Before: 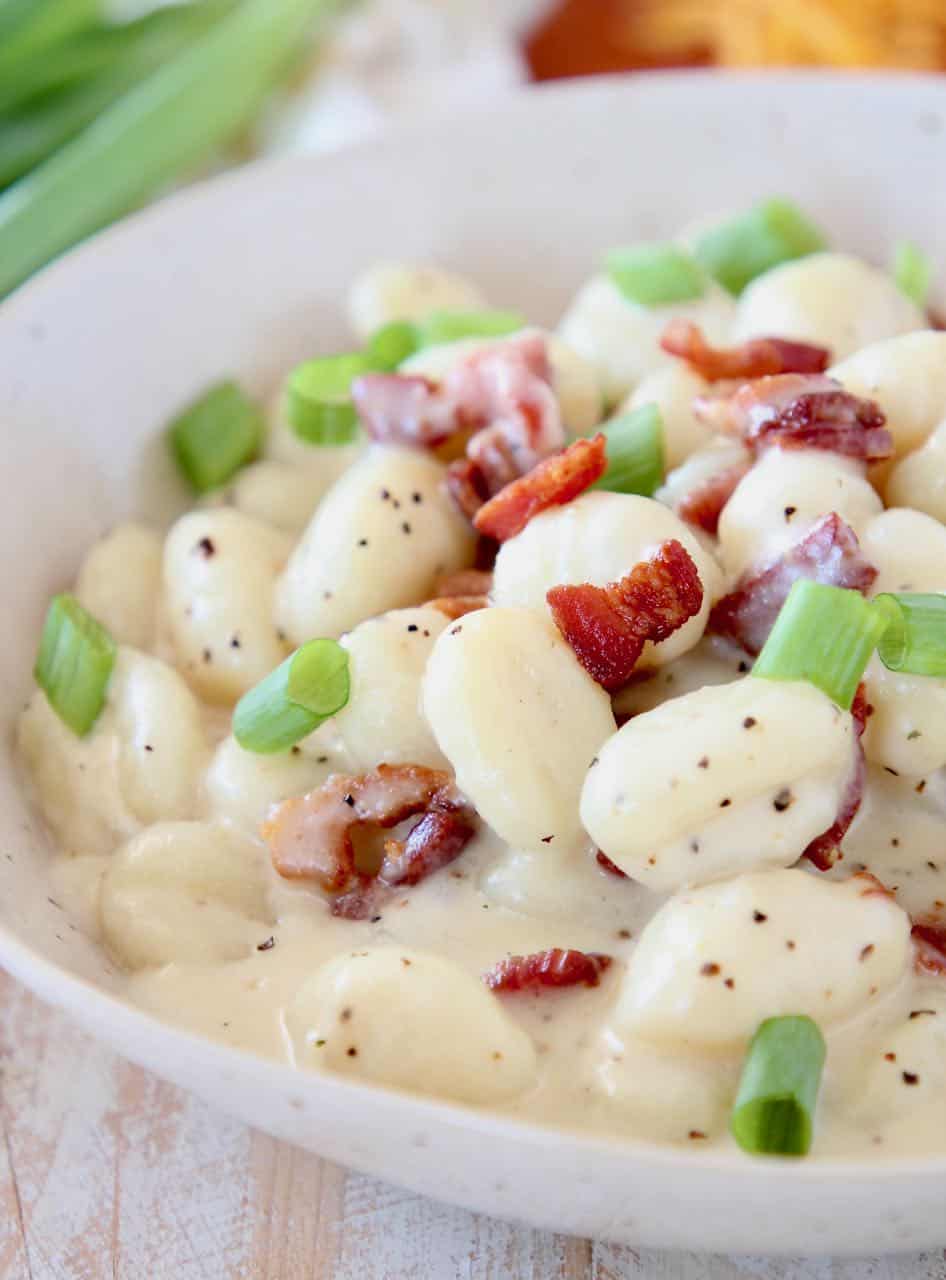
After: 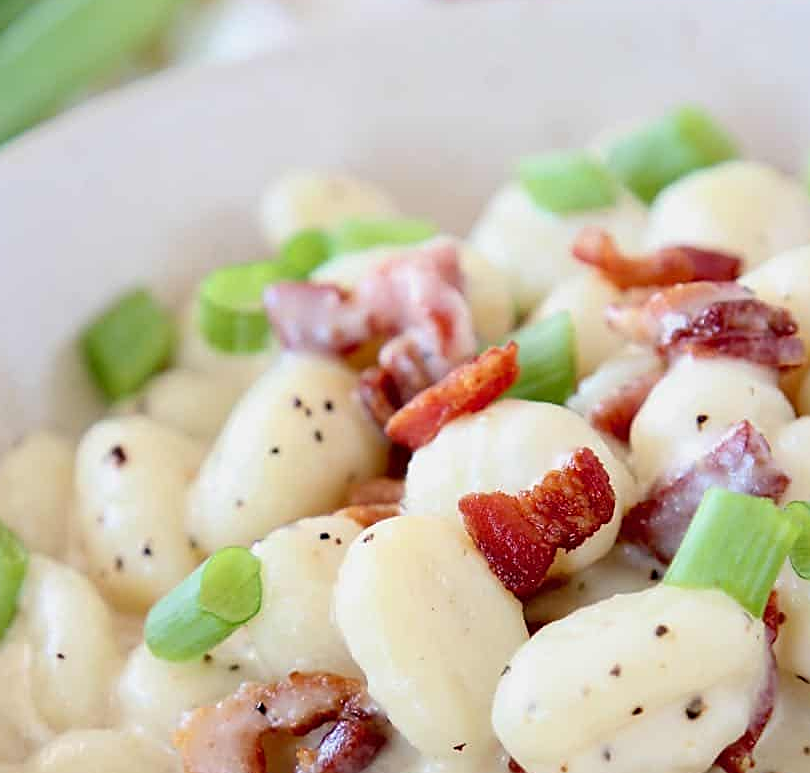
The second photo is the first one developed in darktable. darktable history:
sharpen: on, module defaults
crop and rotate: left 9.345%, top 7.22%, right 4.982%, bottom 32.331%
